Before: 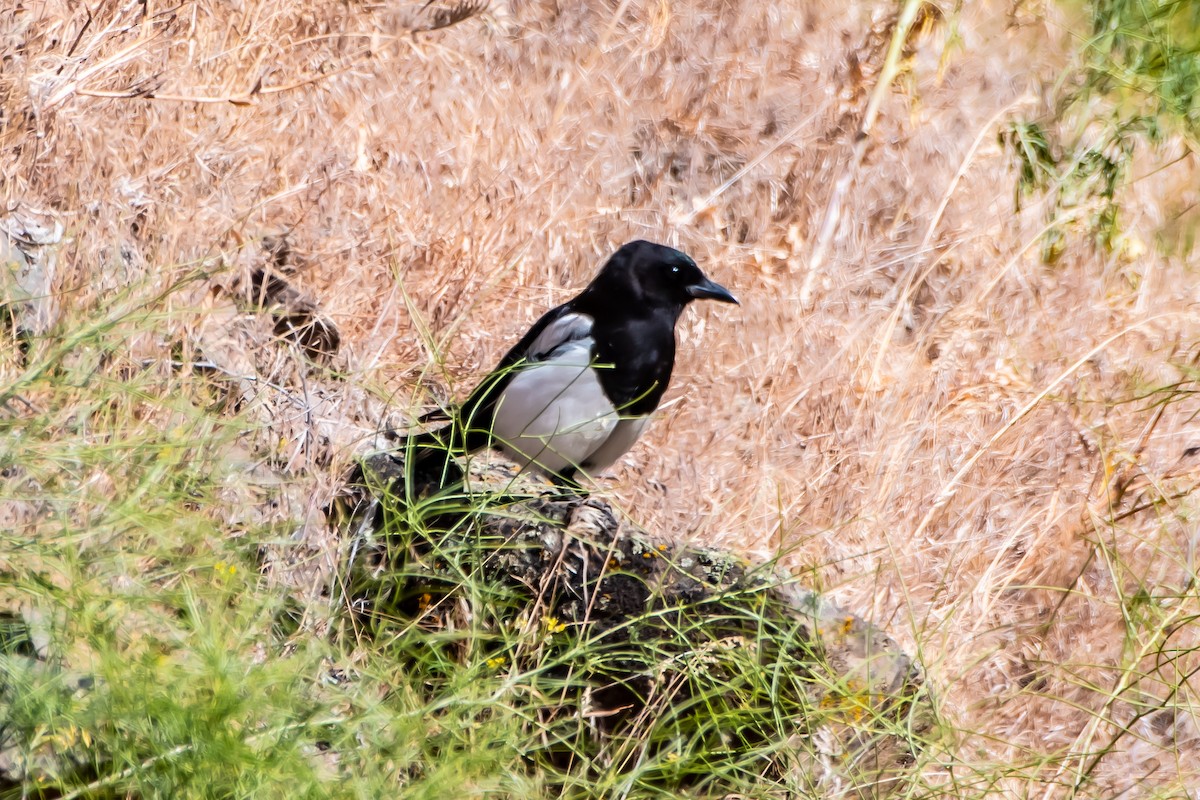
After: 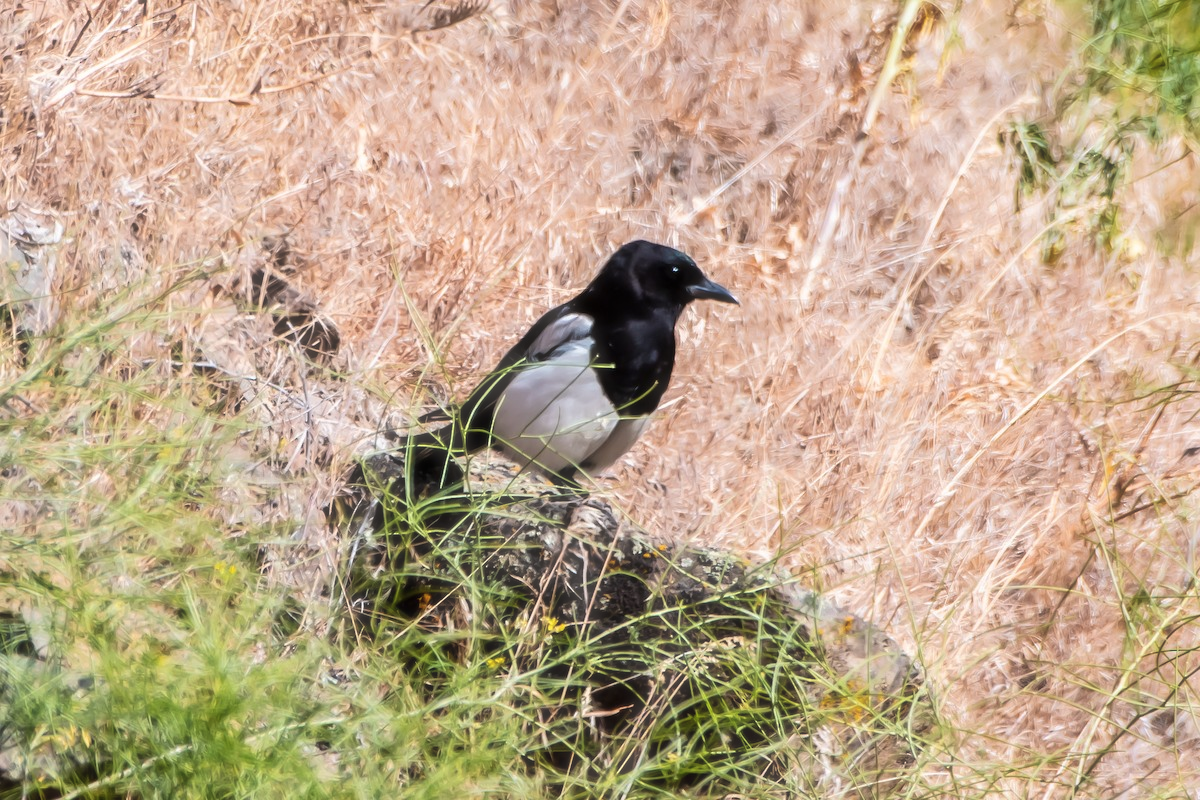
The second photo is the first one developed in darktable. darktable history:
tone equalizer: edges refinement/feathering 500, mask exposure compensation -1.57 EV, preserve details guided filter
haze removal: strength -0.11, adaptive false
